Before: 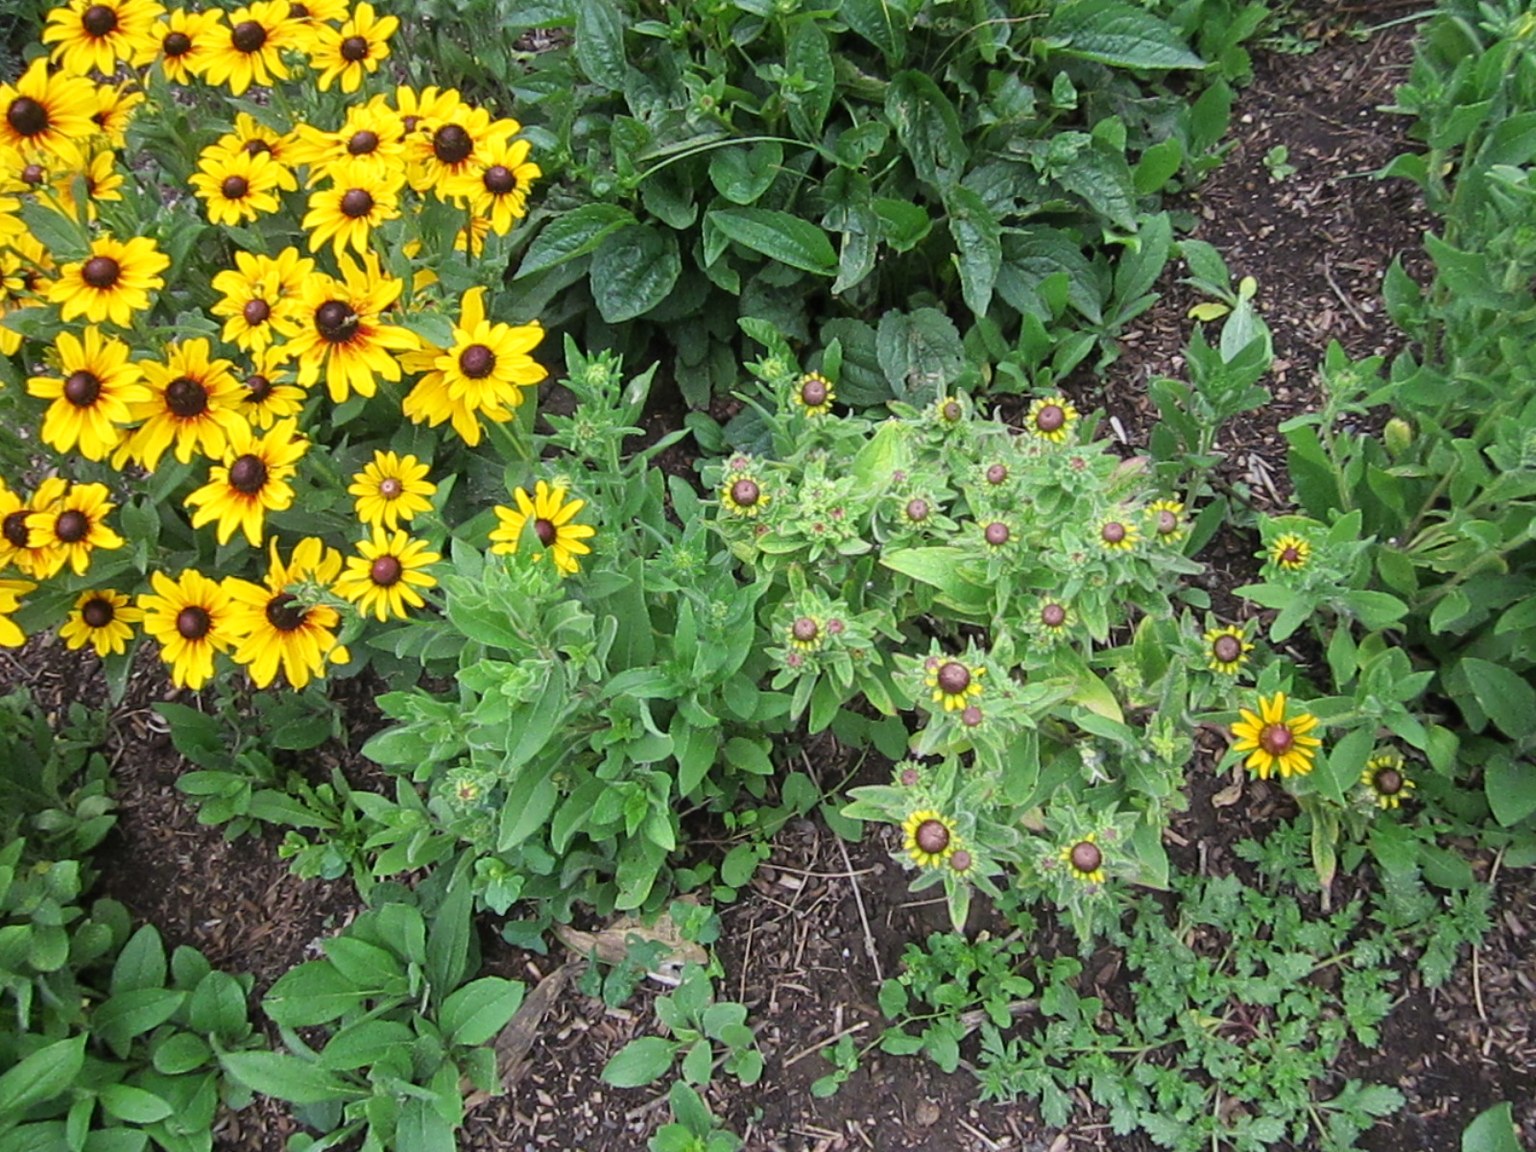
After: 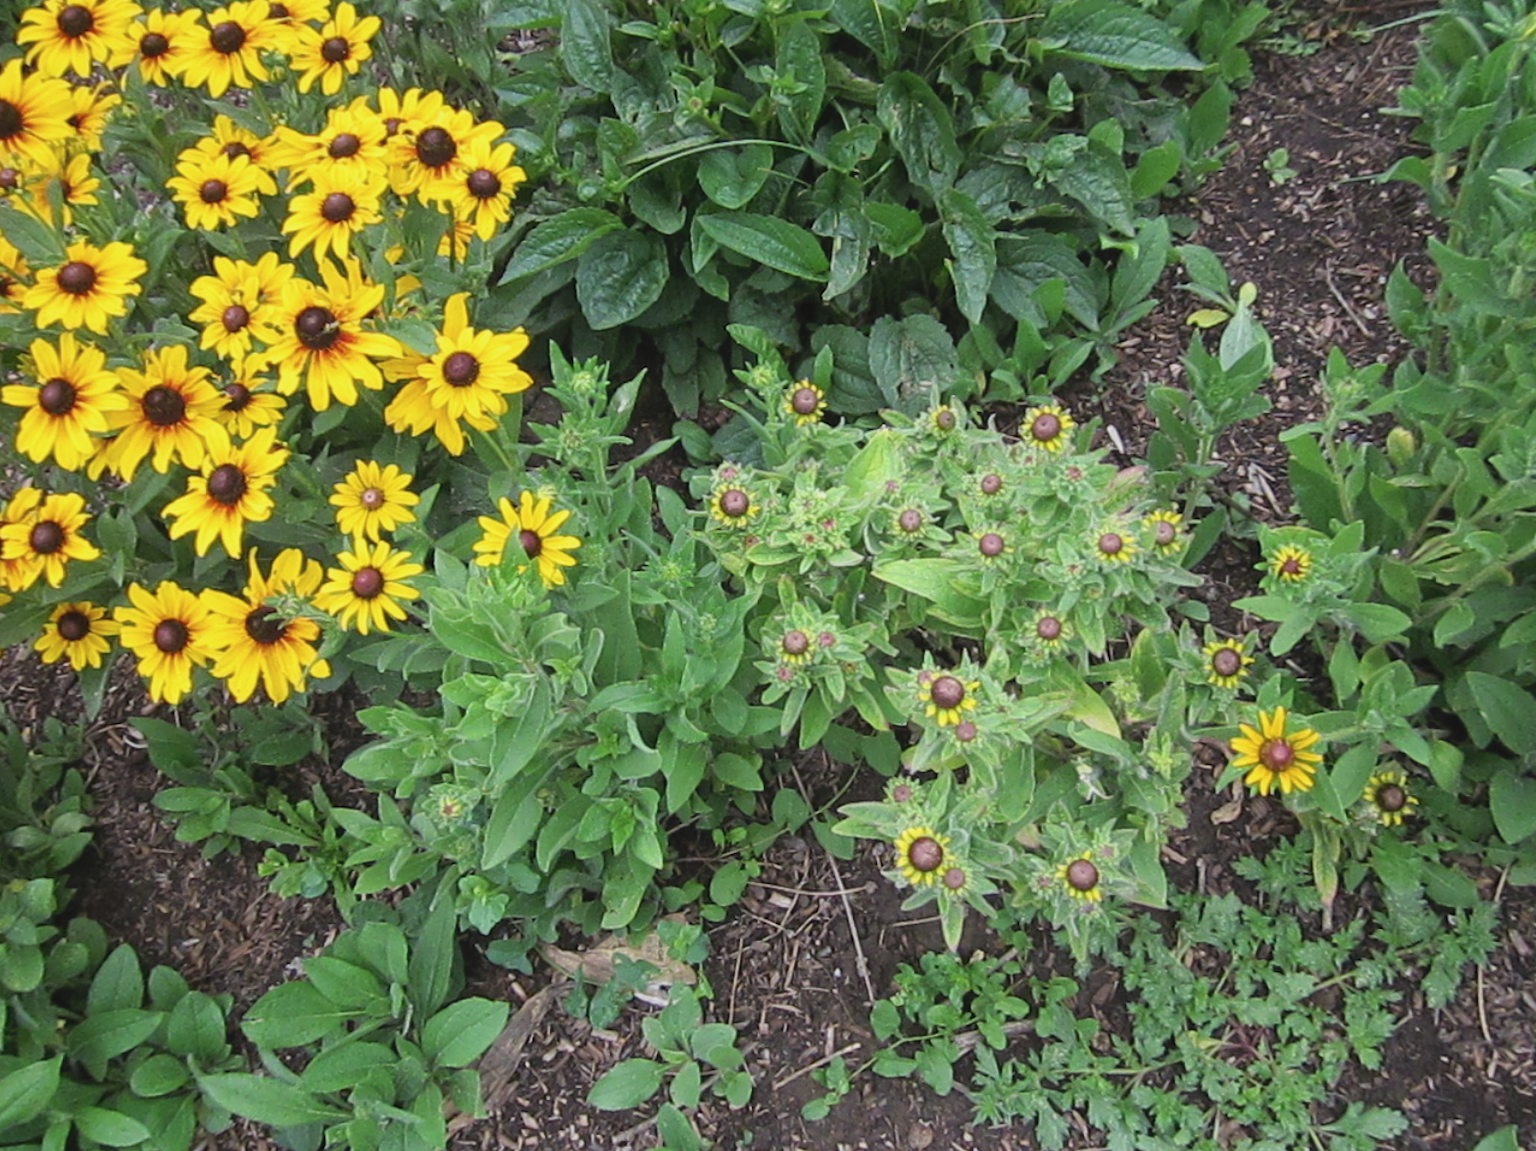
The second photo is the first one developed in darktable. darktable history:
crop: left 1.743%, right 0.268%, bottom 2.011%
contrast brightness saturation: contrast -0.1, saturation -0.1
